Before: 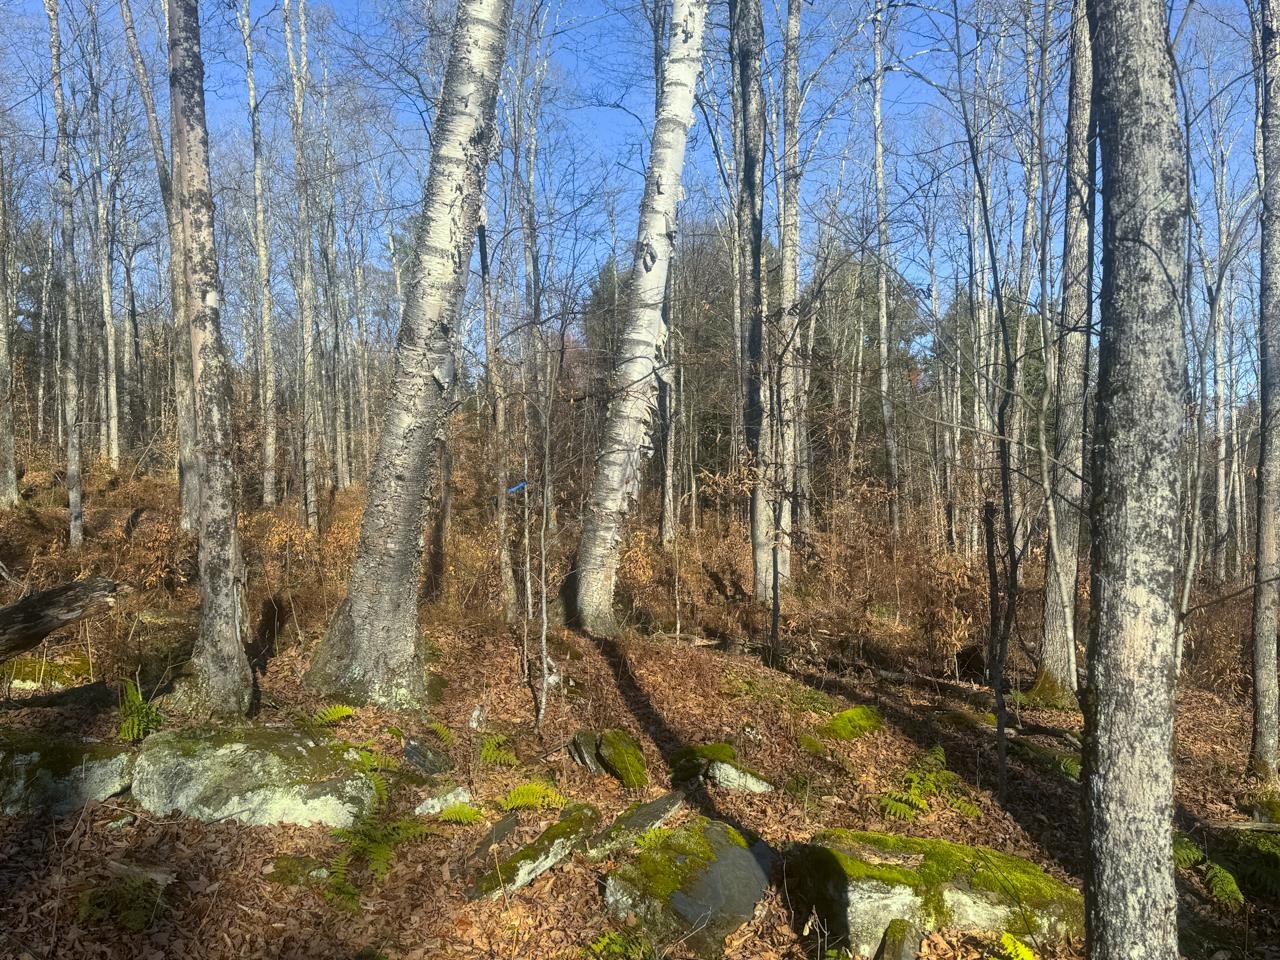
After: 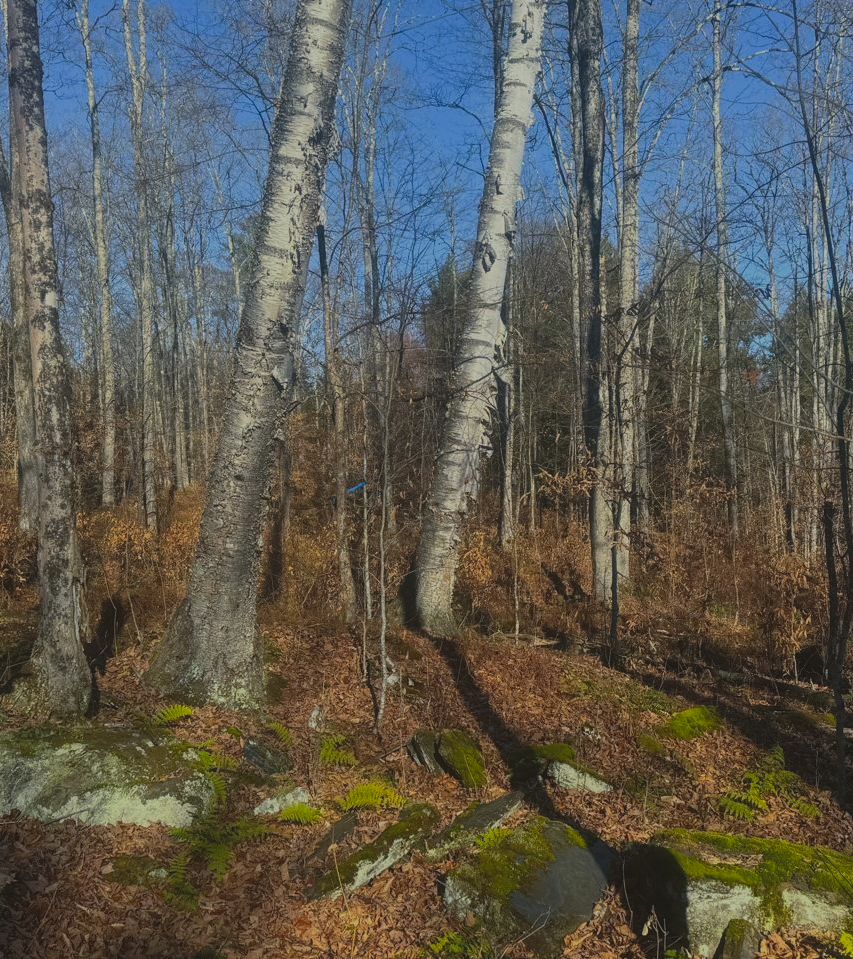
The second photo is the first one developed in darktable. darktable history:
exposure: black level correction -0.016, exposure -1.018 EV, compensate highlight preservation false
crop and rotate: left 12.648%, right 20.685%
